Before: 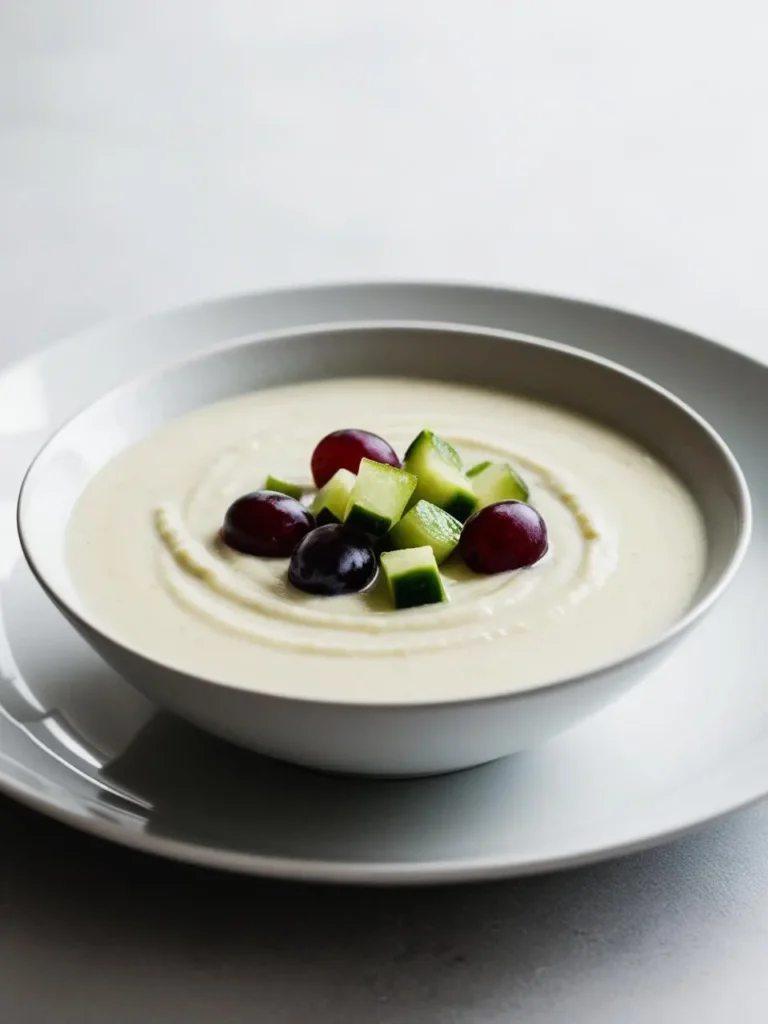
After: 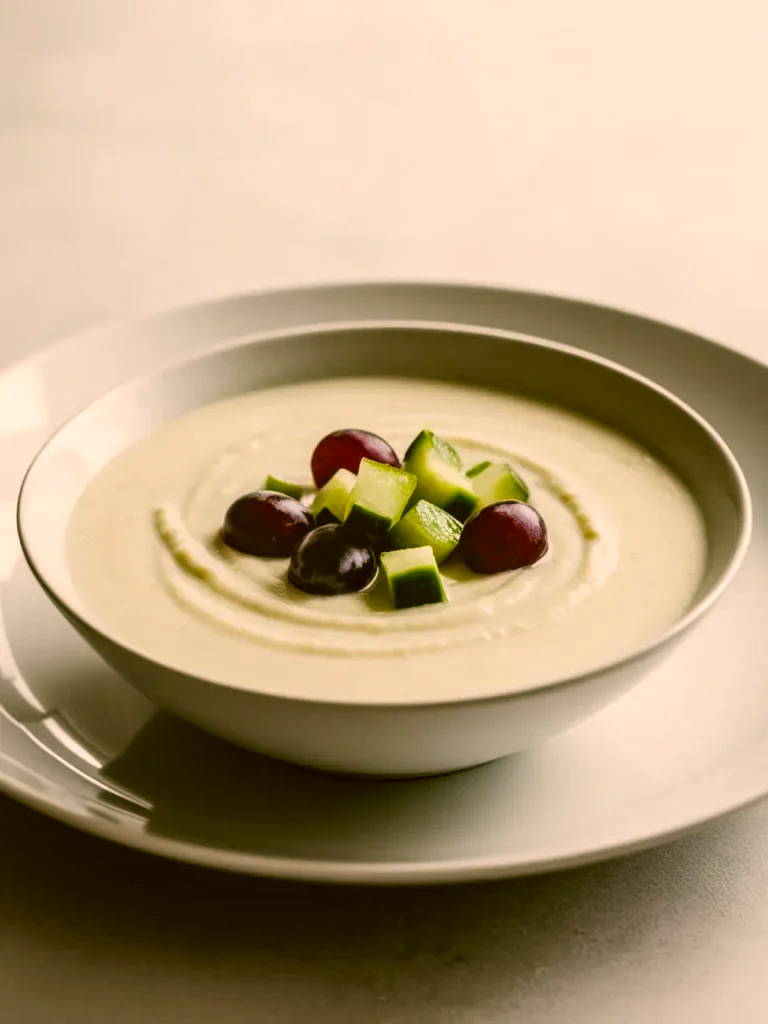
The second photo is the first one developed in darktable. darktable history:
local contrast: on, module defaults
color correction: highlights a* 8.99, highlights b* 15.4, shadows a* -0.571, shadows b* 26.83
